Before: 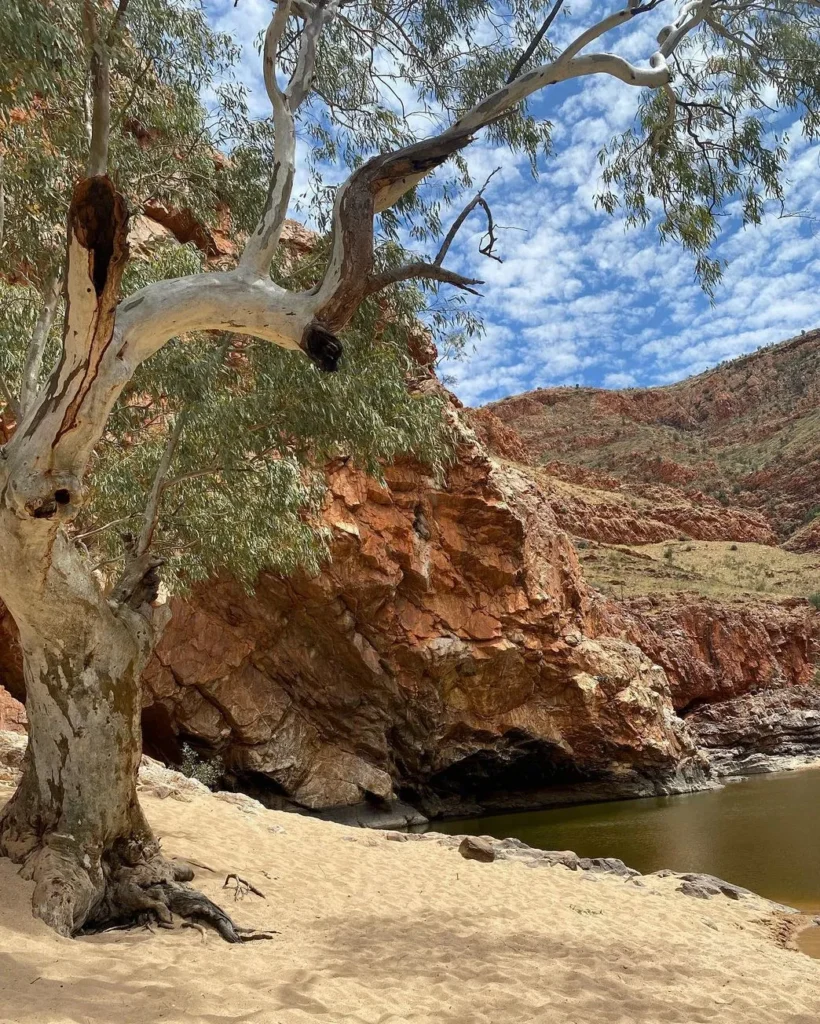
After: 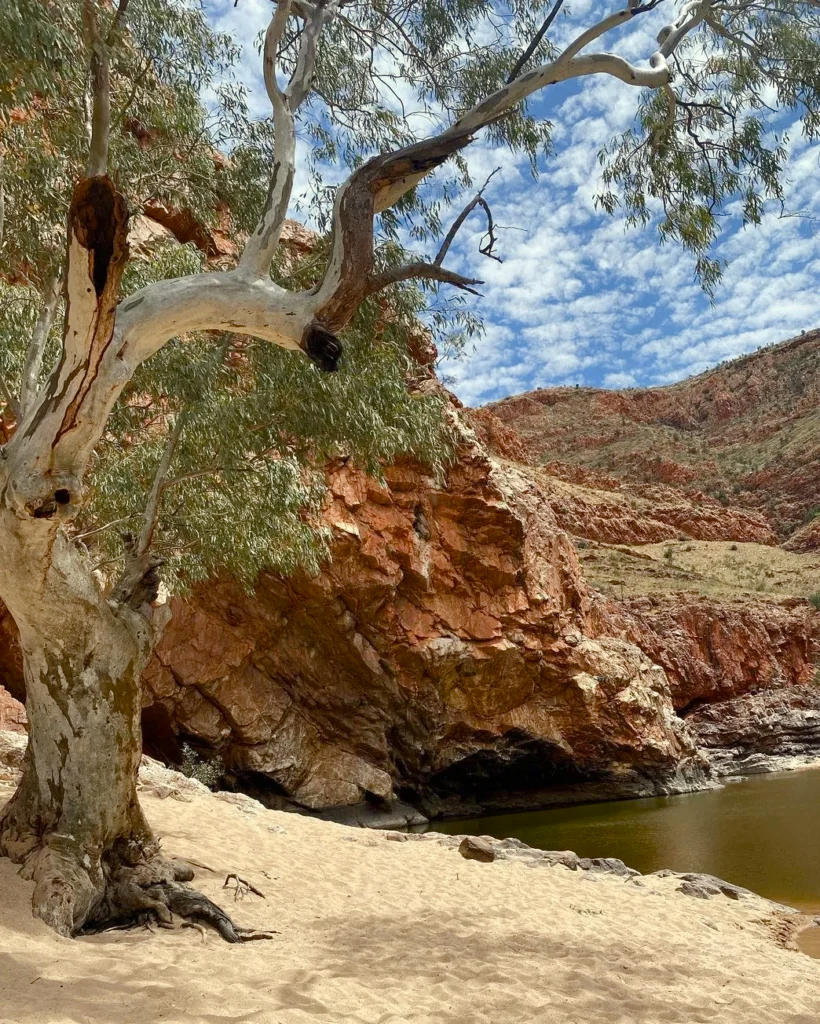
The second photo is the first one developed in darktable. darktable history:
color balance rgb: highlights gain › luminance 6.124%, highlights gain › chroma 2.527%, highlights gain › hue 91.06°, global offset › hue 171.99°, perceptual saturation grading › global saturation 0.035%, perceptual saturation grading › highlights -25.573%, perceptual saturation grading › shadows 29.84%
